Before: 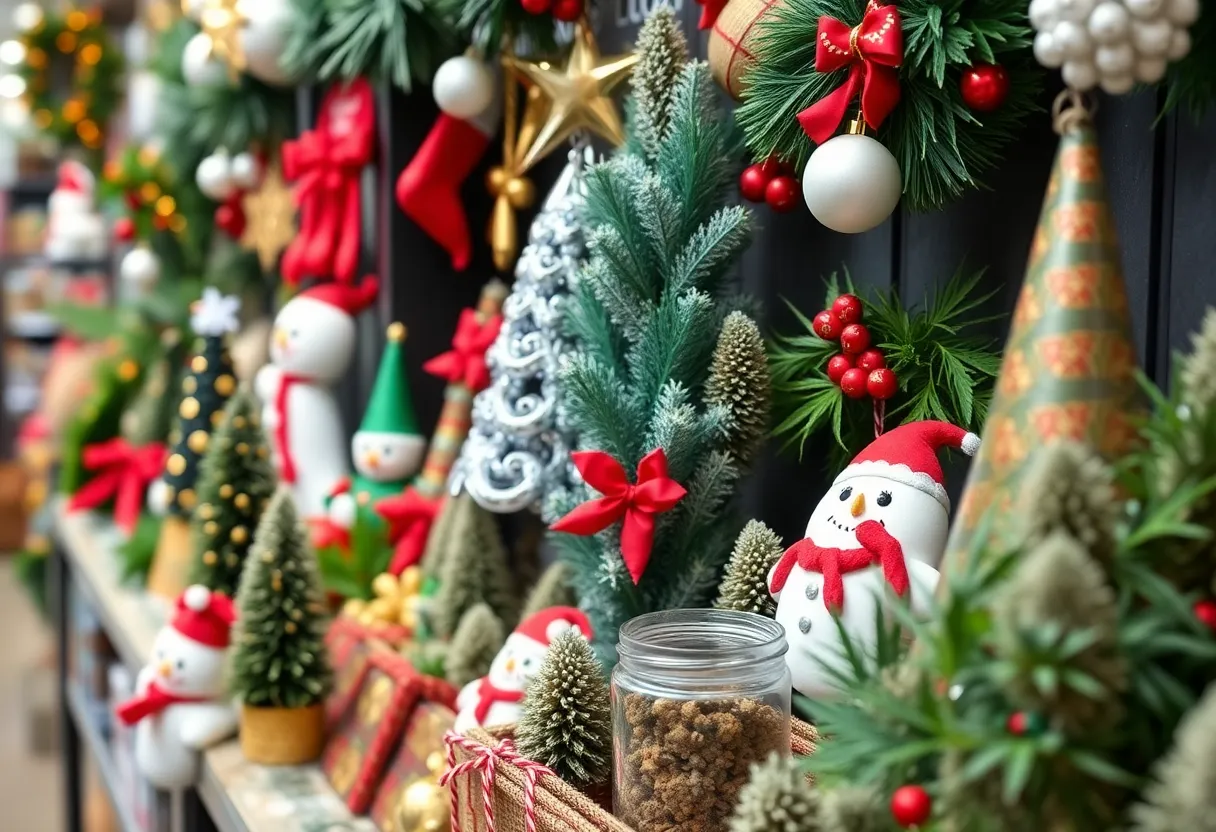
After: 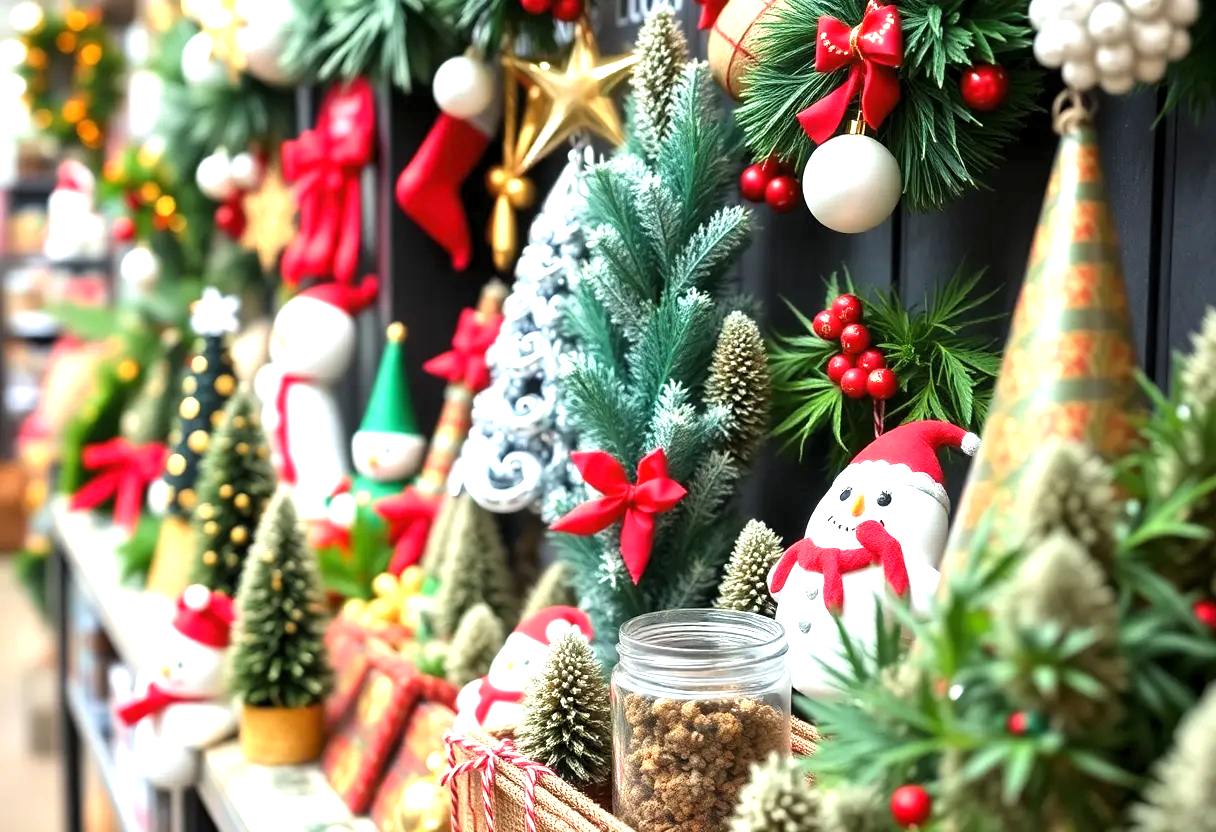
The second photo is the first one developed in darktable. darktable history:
levels: gray 59.36%, levels [0.026, 0.507, 0.987]
exposure: black level correction 0, exposure 1.018 EV, compensate highlight preservation false
tone equalizer: -7 EV 0.13 EV, luminance estimator HSV value / RGB max
